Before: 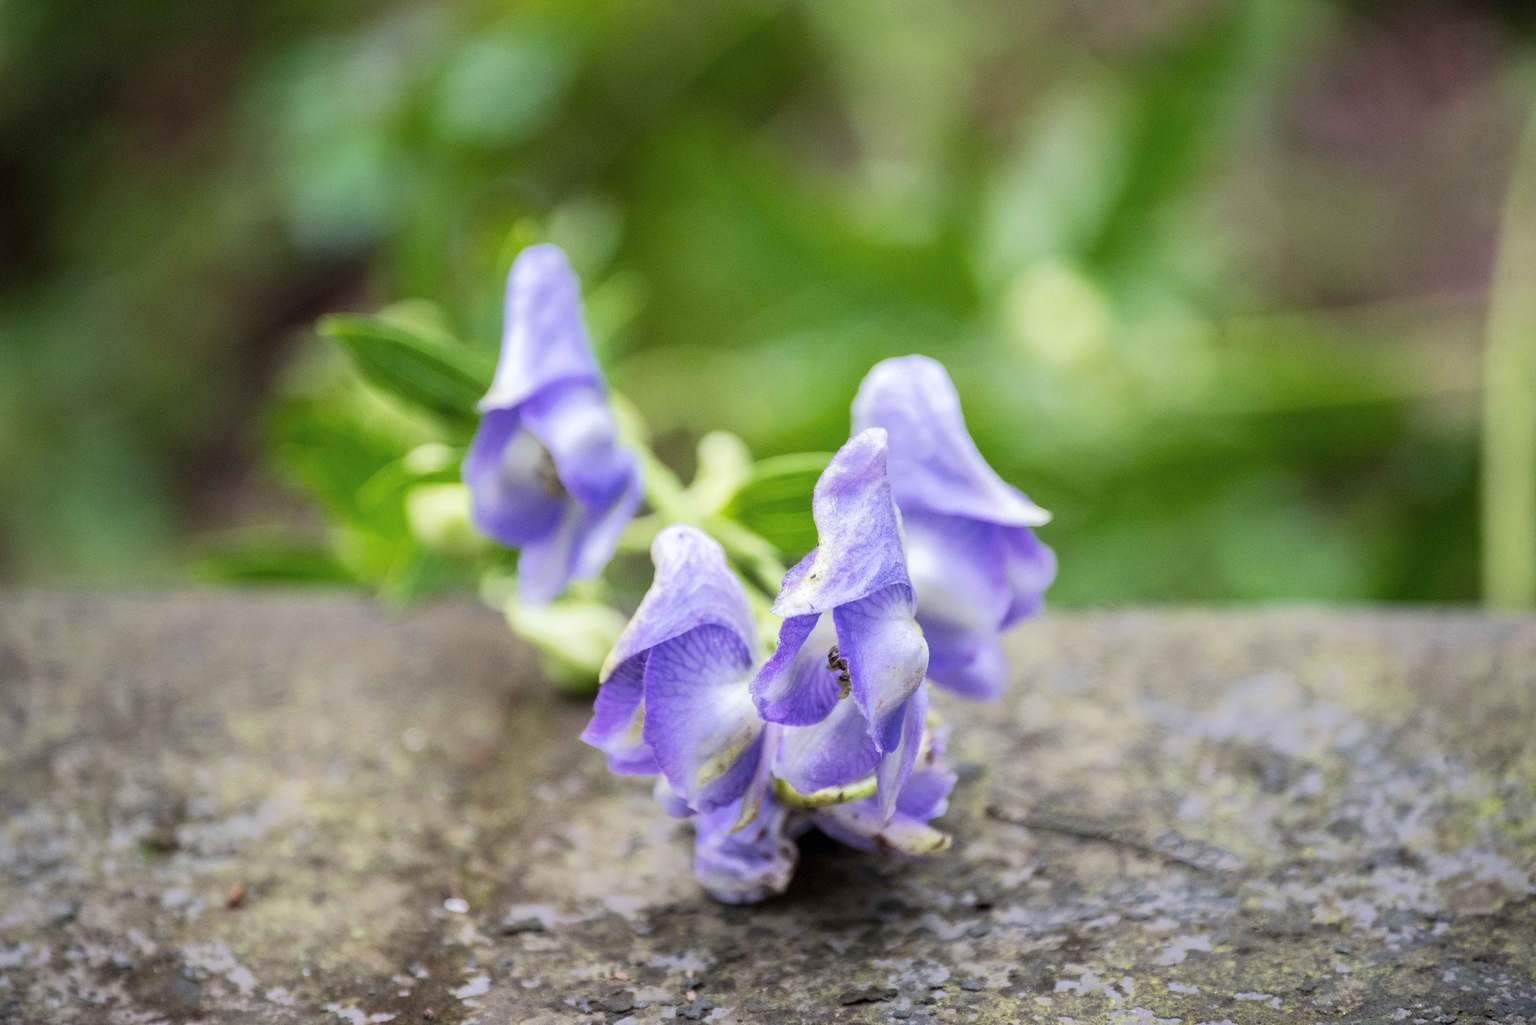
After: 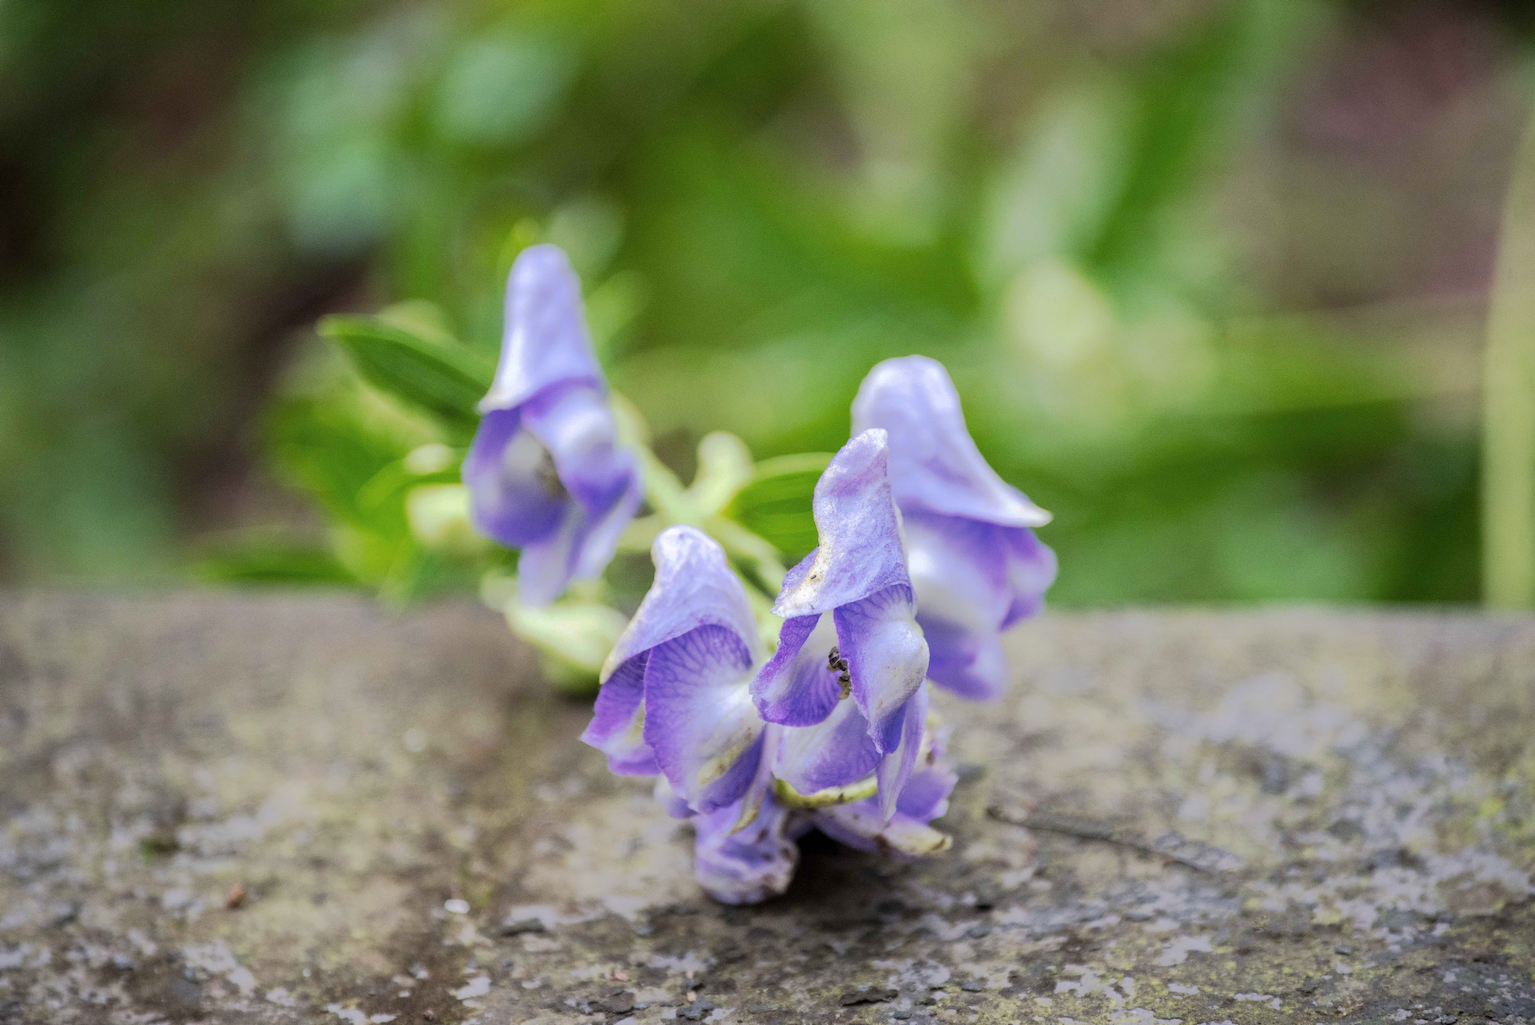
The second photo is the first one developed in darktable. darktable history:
tone curve: curves: ch0 [(0, 0) (0.003, 0.003) (0.011, 0.011) (0.025, 0.025) (0.044, 0.044) (0.069, 0.068) (0.1, 0.098) (0.136, 0.134) (0.177, 0.175) (0.224, 0.221) (0.277, 0.273) (0.335, 0.33) (0.399, 0.393) (0.468, 0.461) (0.543, 0.534) (0.623, 0.614) (0.709, 0.69) (0.801, 0.752) (0.898, 0.835) (1, 1)], preserve colors none
